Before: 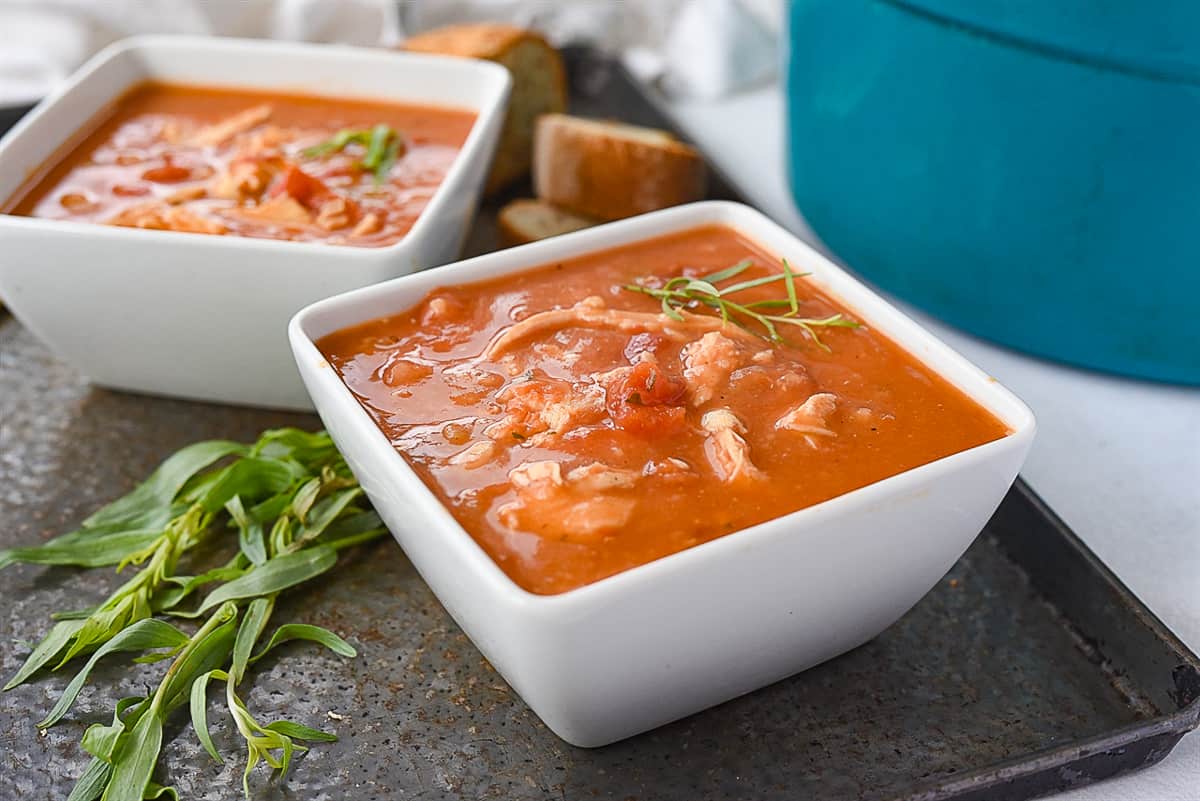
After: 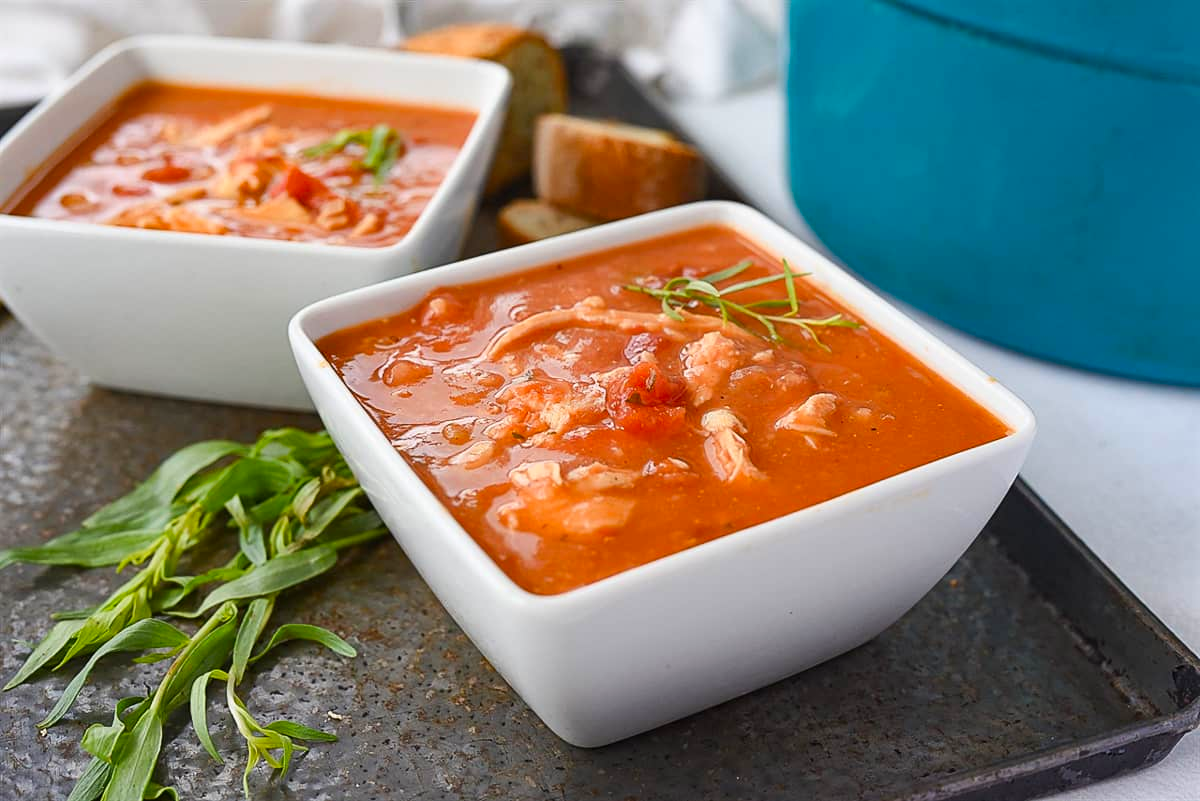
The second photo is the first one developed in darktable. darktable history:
contrast brightness saturation: contrast 0.042, saturation 0.165
